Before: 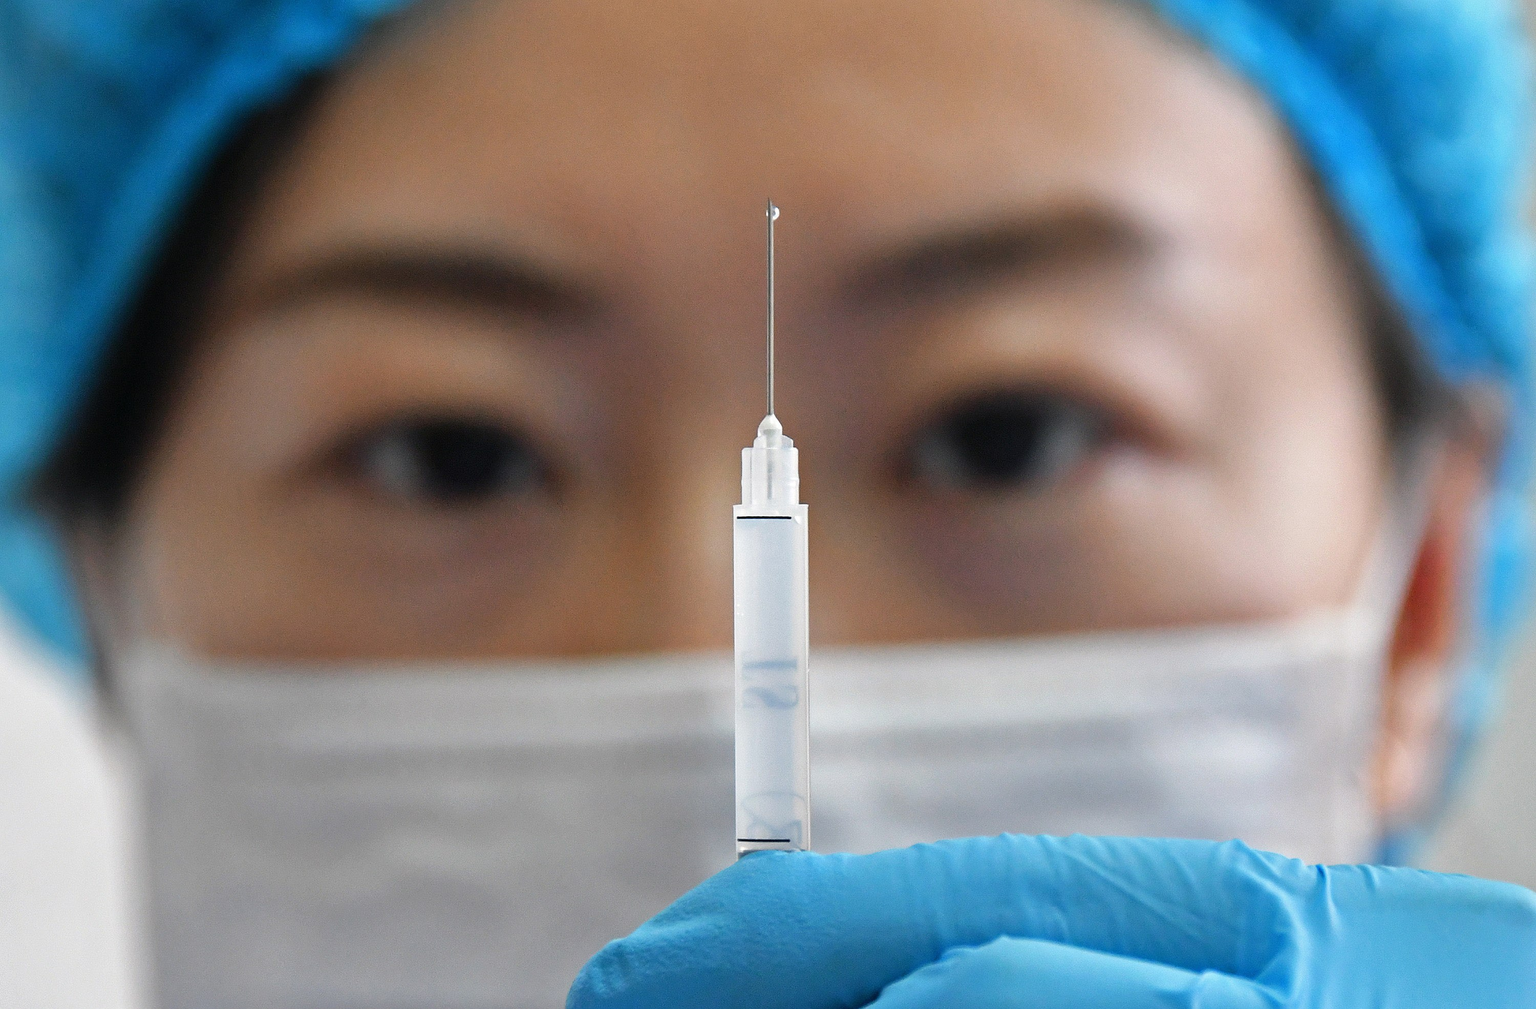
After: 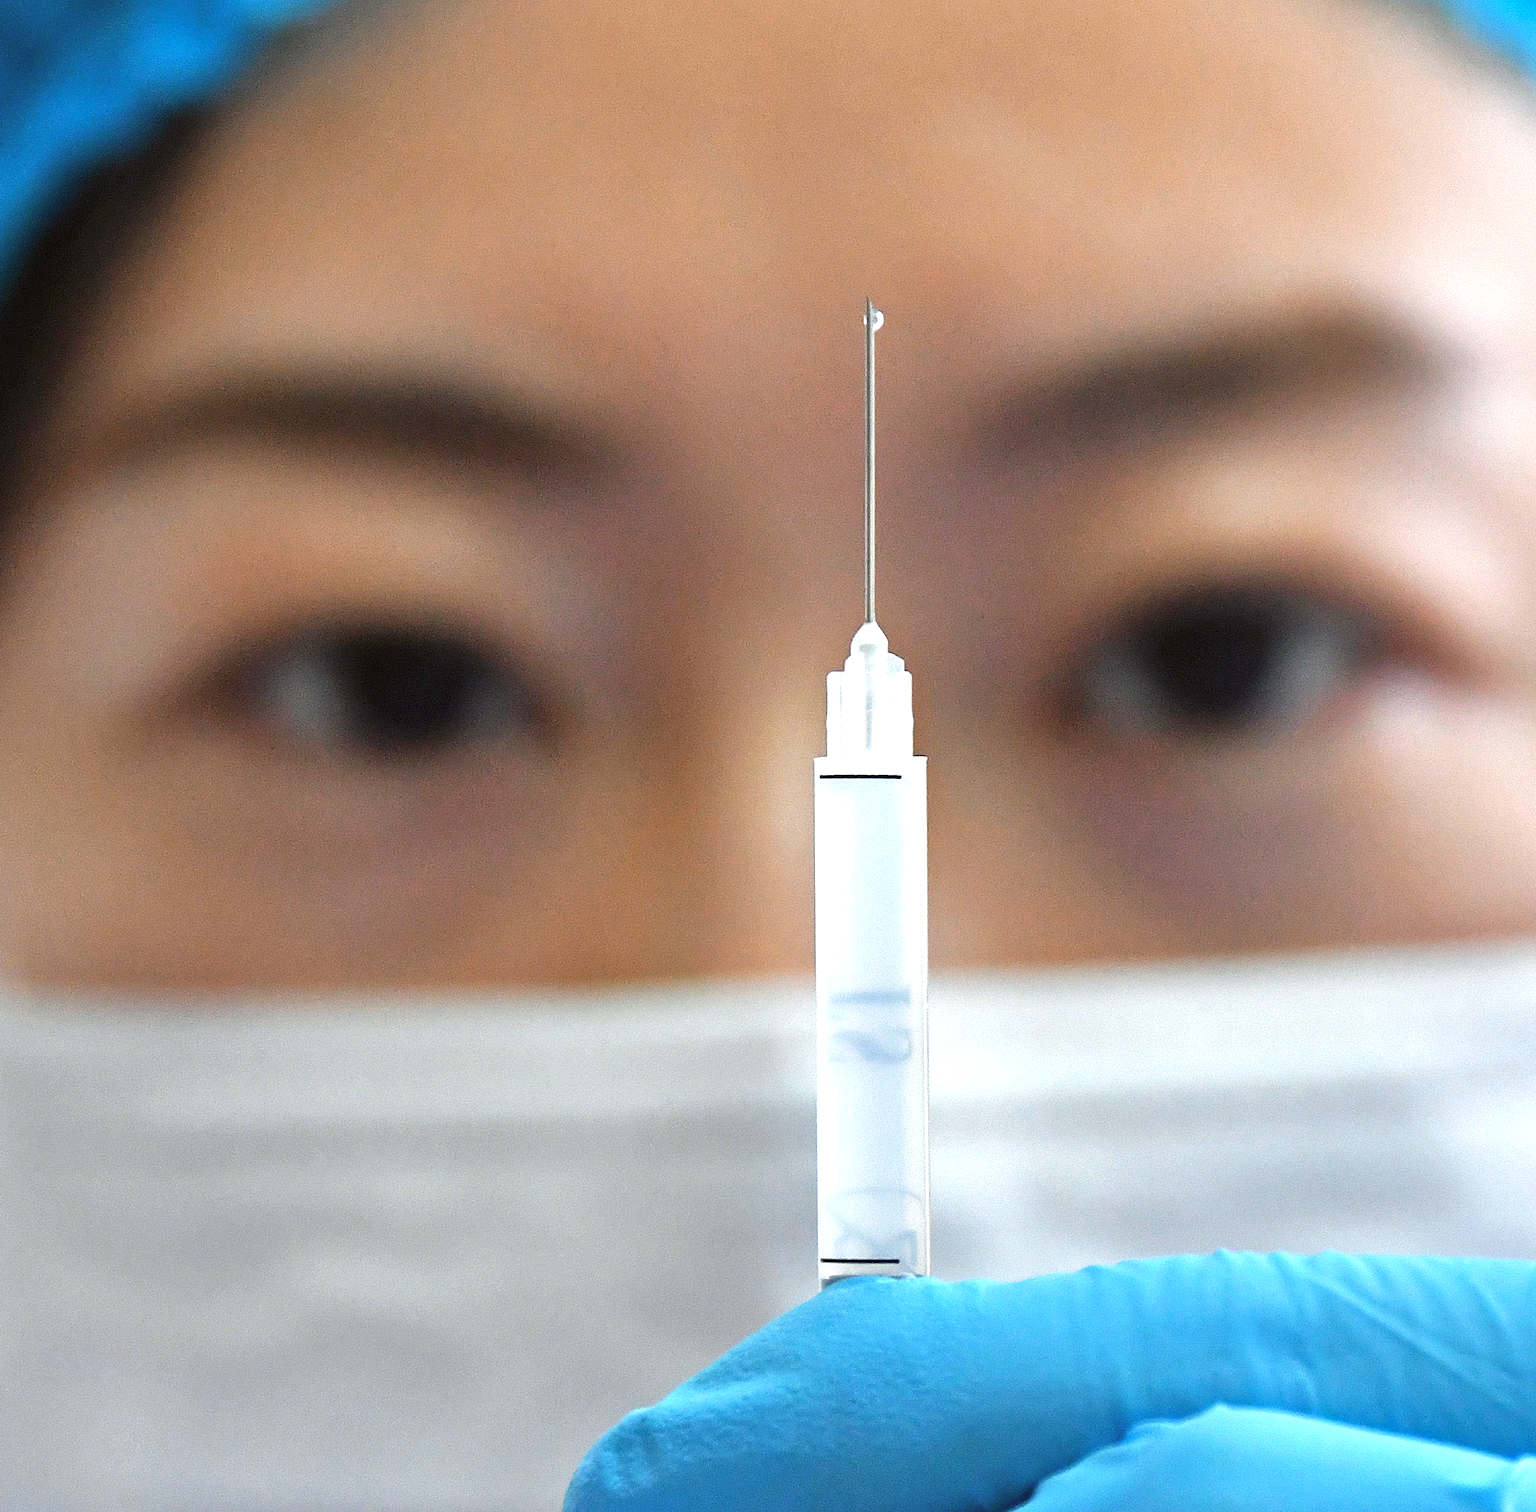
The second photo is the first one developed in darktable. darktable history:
crop and rotate: left 12.416%, right 20.911%
exposure: exposure 0.66 EV, compensate highlight preservation false
color correction: highlights a* -2.72, highlights b* -1.97, shadows a* 2.47, shadows b* 2.76
